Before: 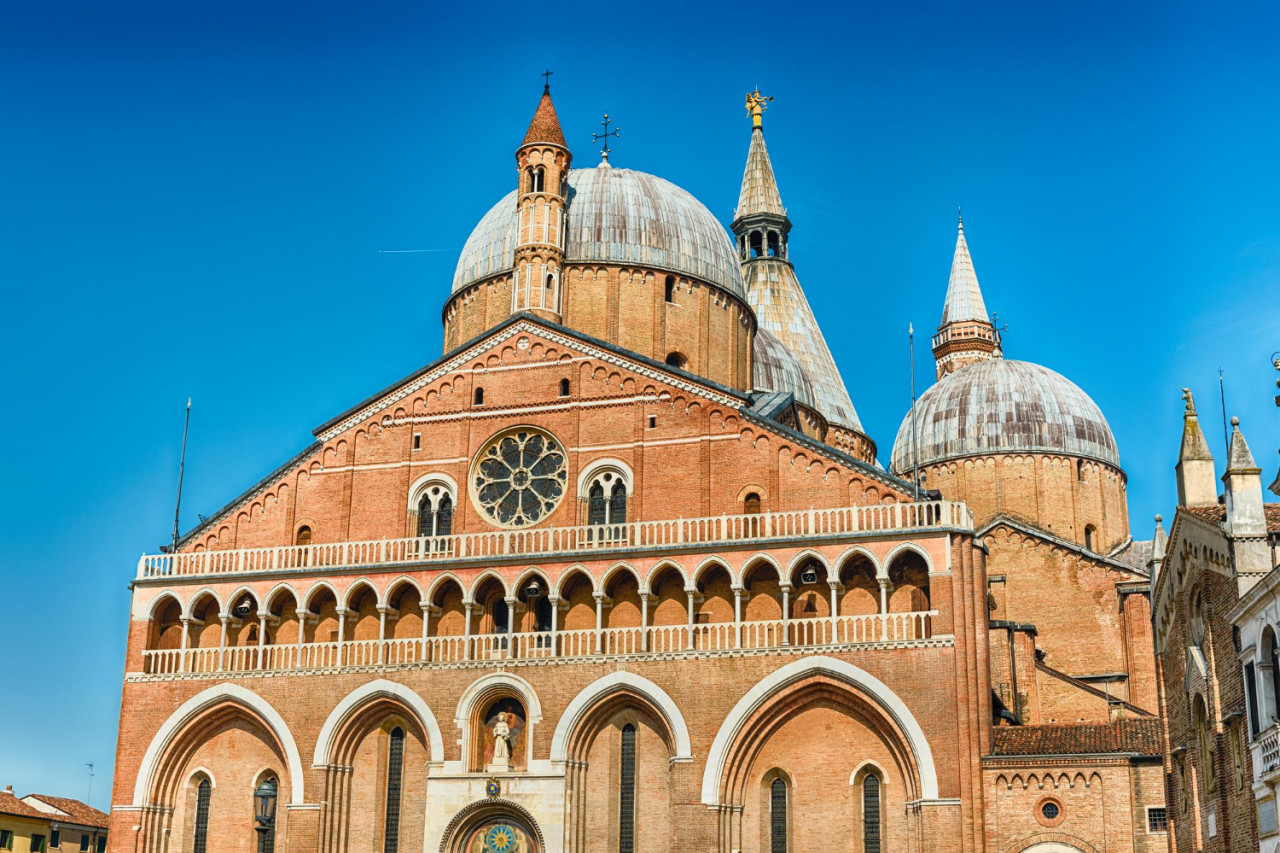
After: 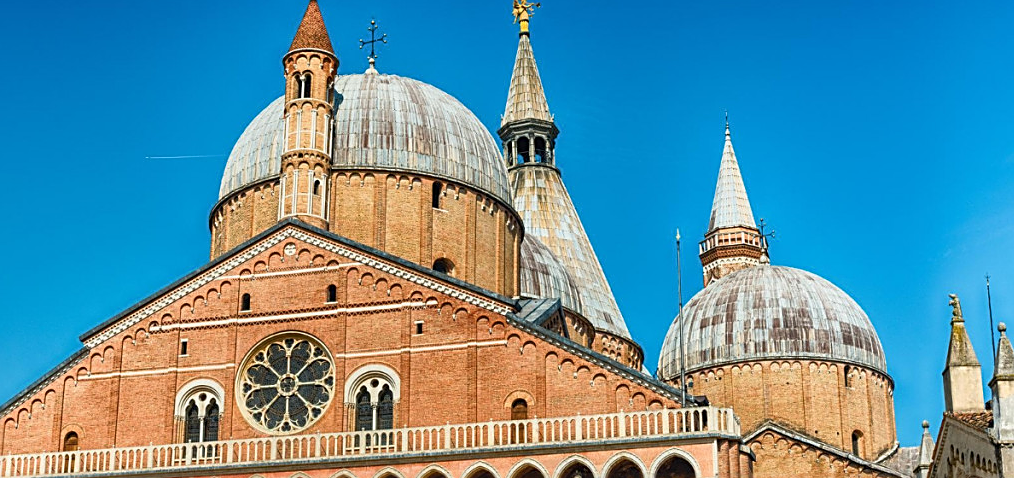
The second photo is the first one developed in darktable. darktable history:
sharpen: on, module defaults
crop: left 18.278%, top 11.125%, right 2.462%, bottom 32.832%
